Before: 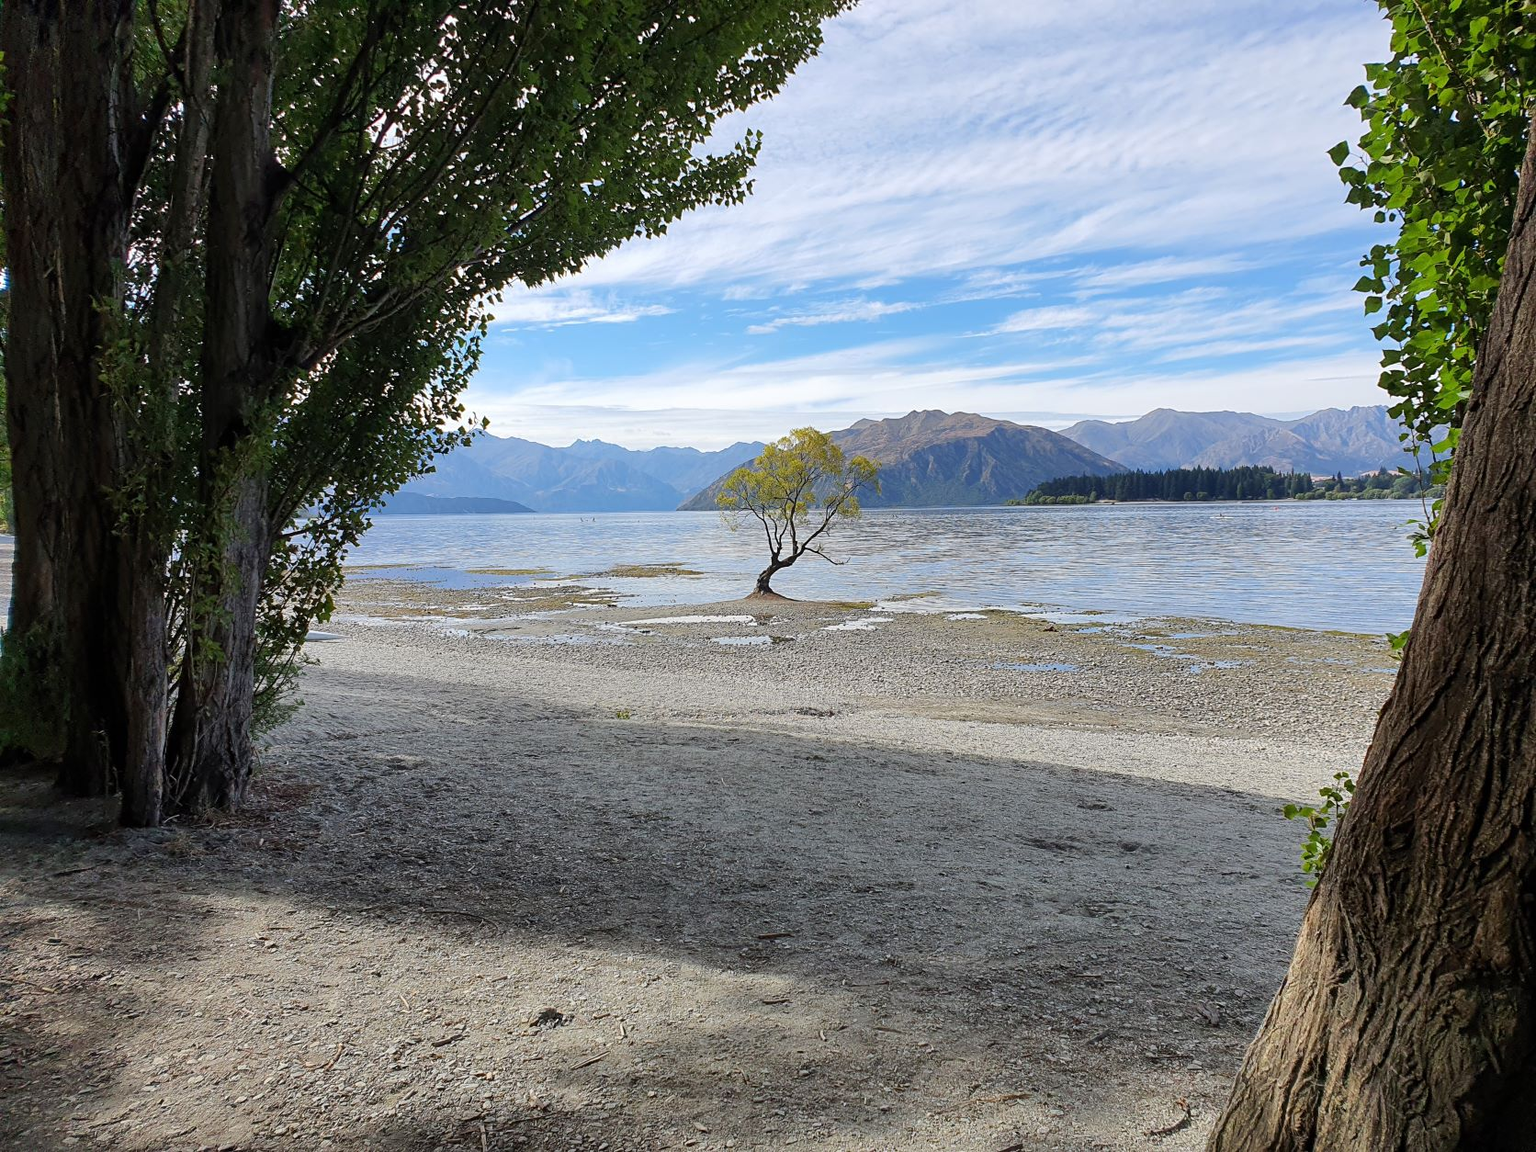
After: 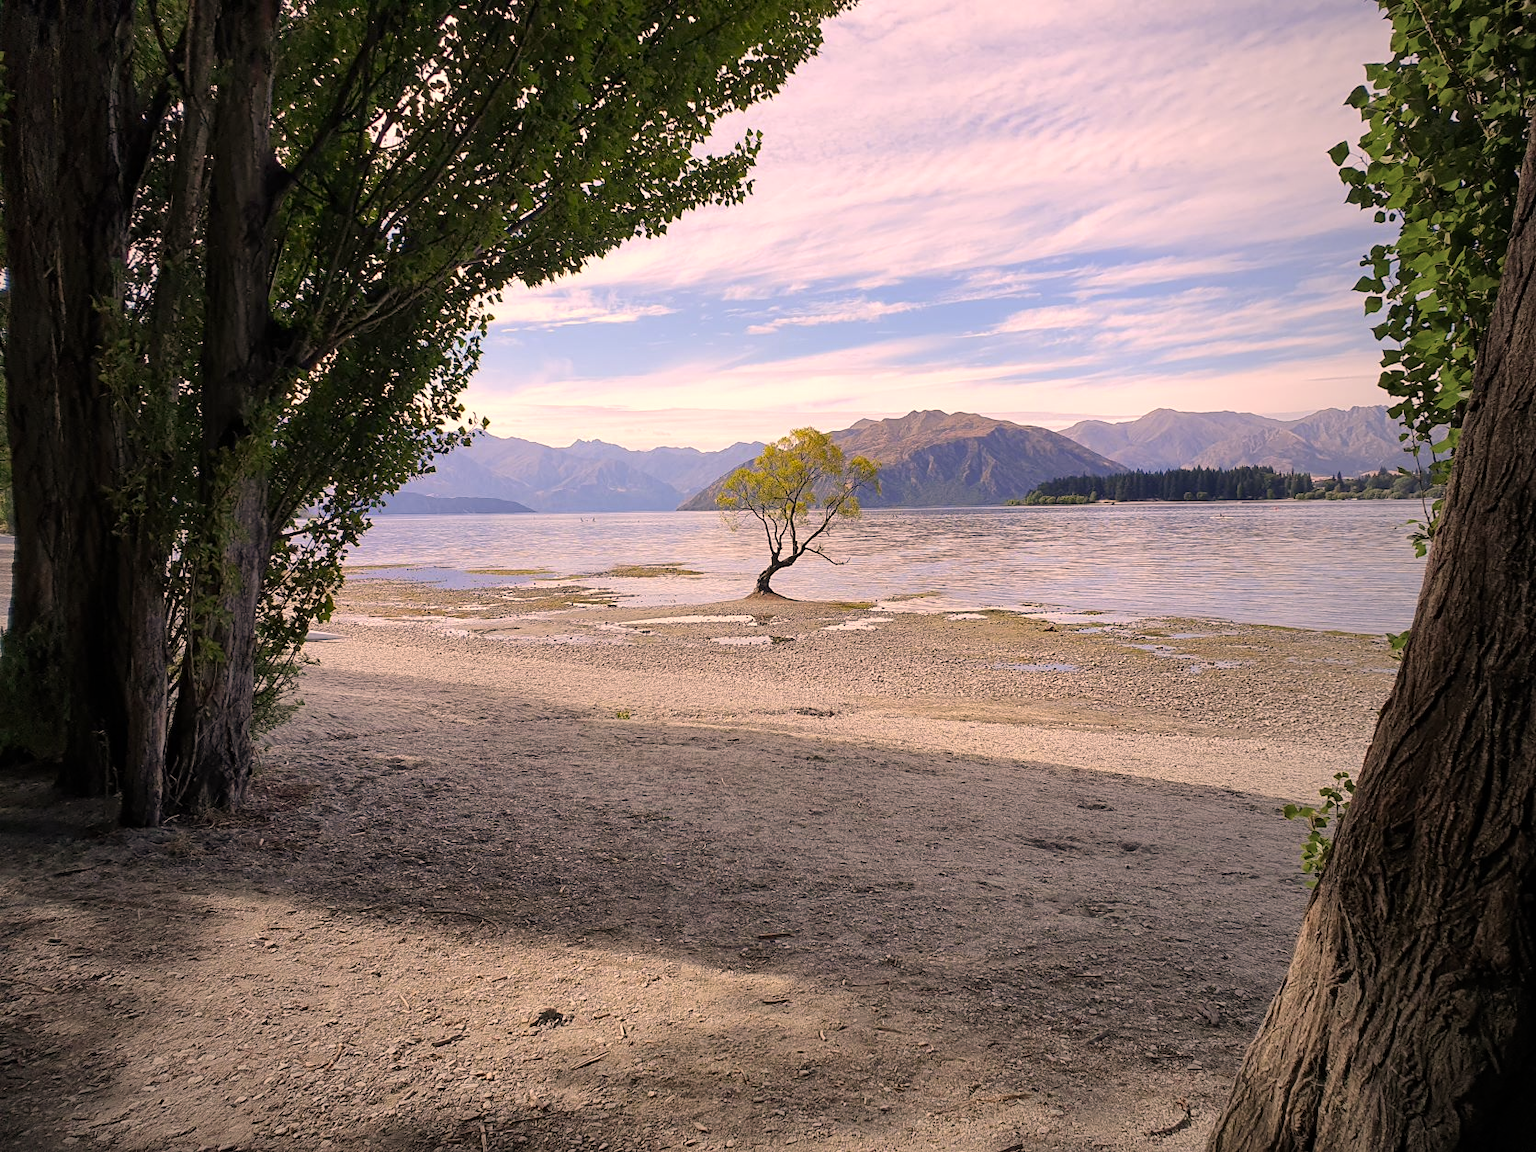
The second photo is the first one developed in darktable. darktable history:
exposure: exposure 0.15 EV, compensate highlight preservation false
rotate and perspective: automatic cropping original format, crop left 0, crop top 0
color correction: highlights a* 17.88, highlights b* 18.79
vignetting: fall-off start 72.14%, fall-off radius 108.07%, brightness -0.713, saturation -0.488, center (-0.054, -0.359), width/height ratio 0.729
